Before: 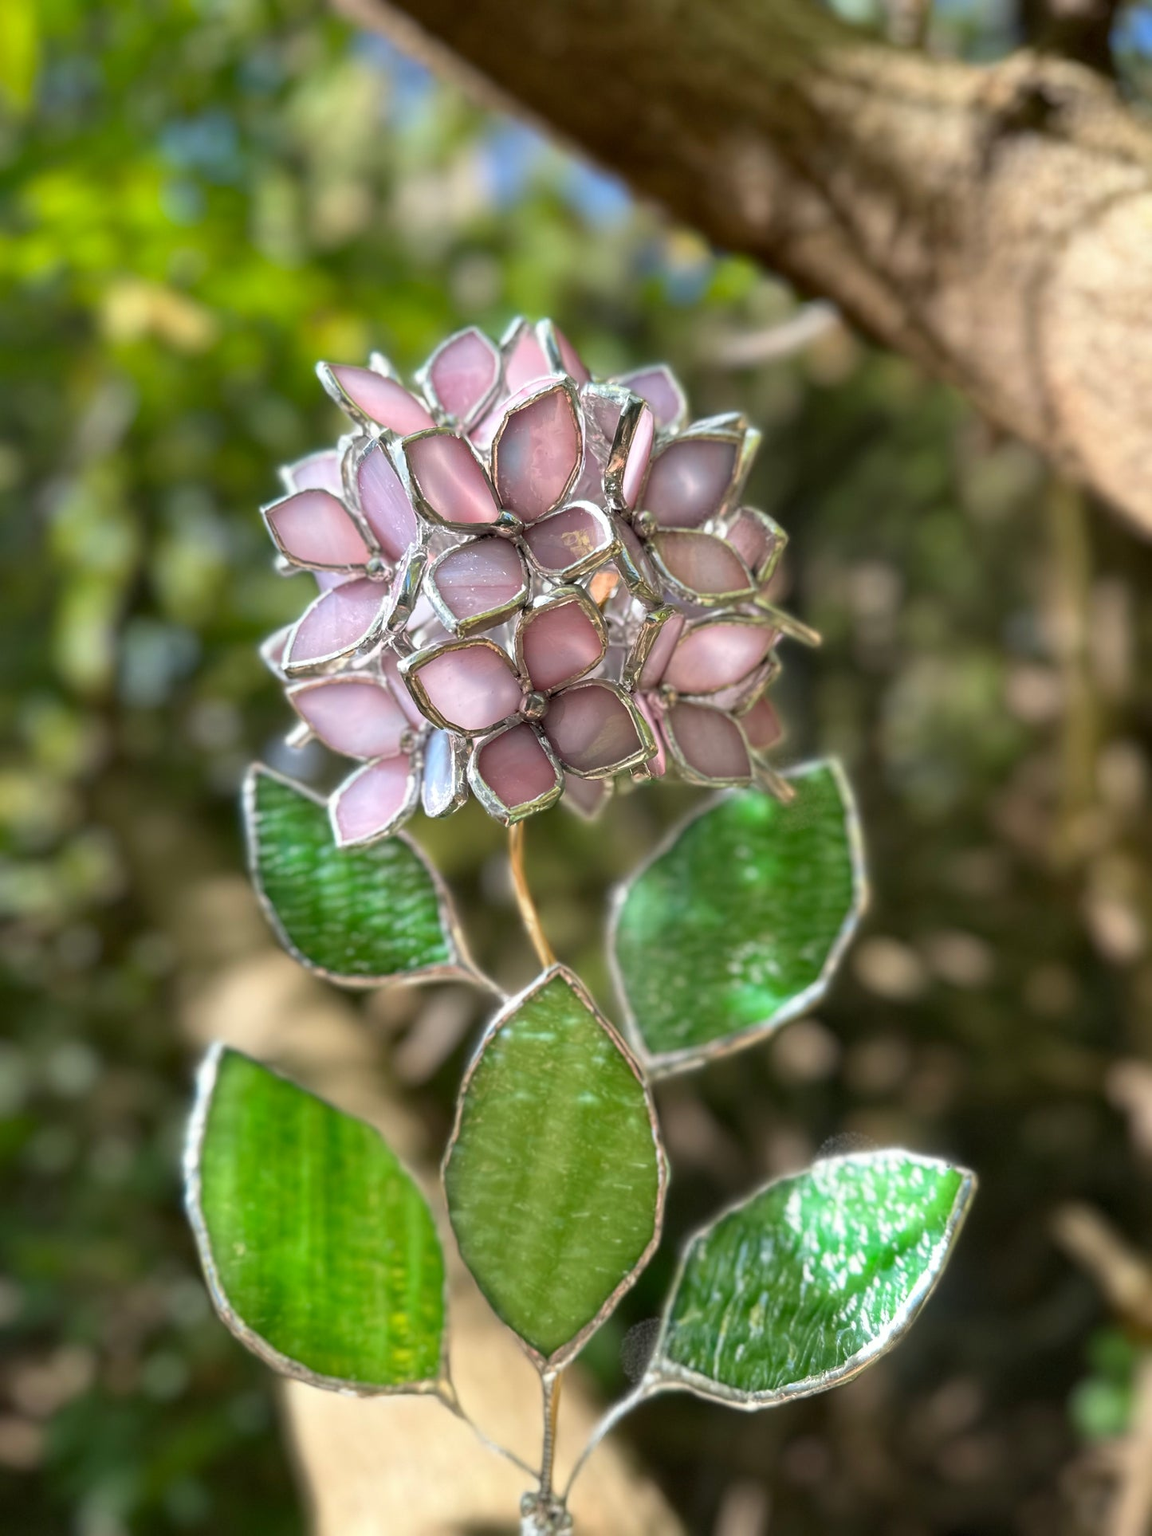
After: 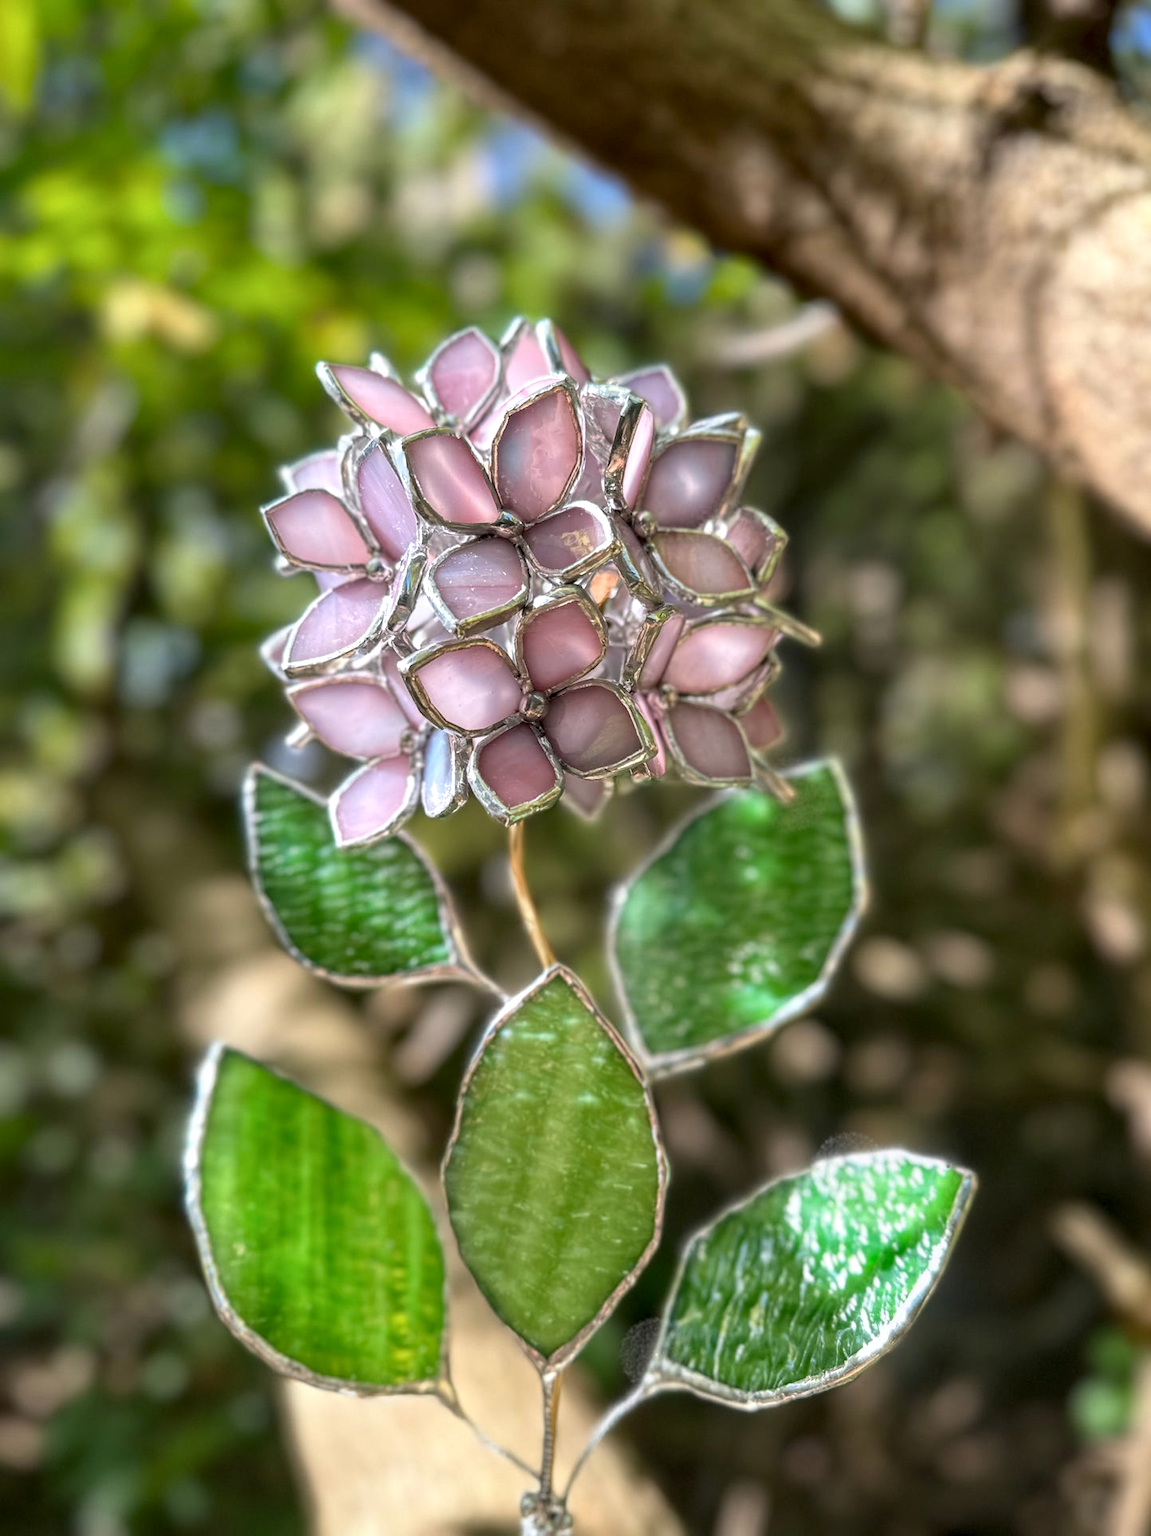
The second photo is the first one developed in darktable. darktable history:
local contrast: on, module defaults
white balance: red 1.004, blue 1.024
